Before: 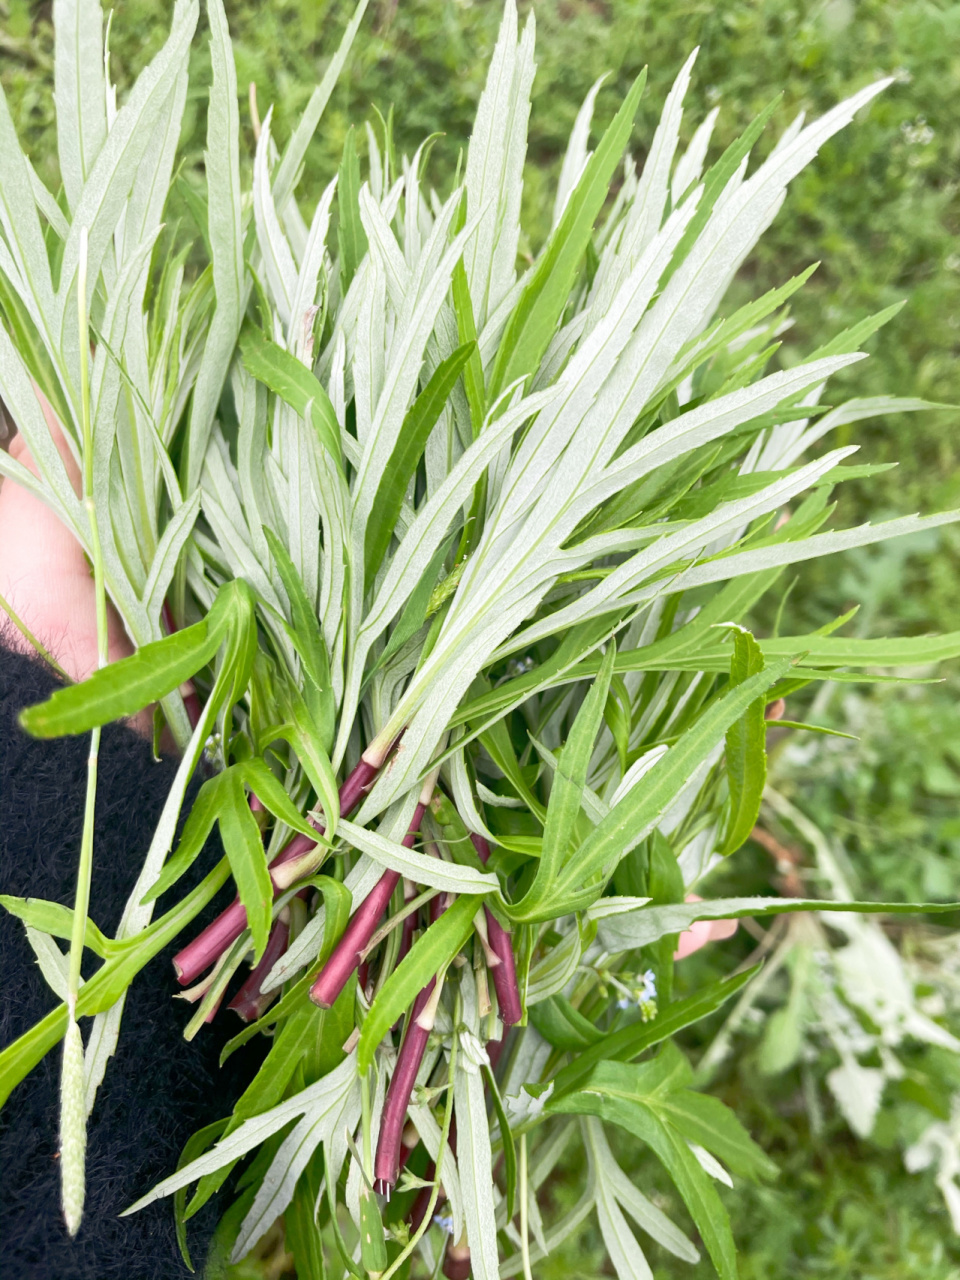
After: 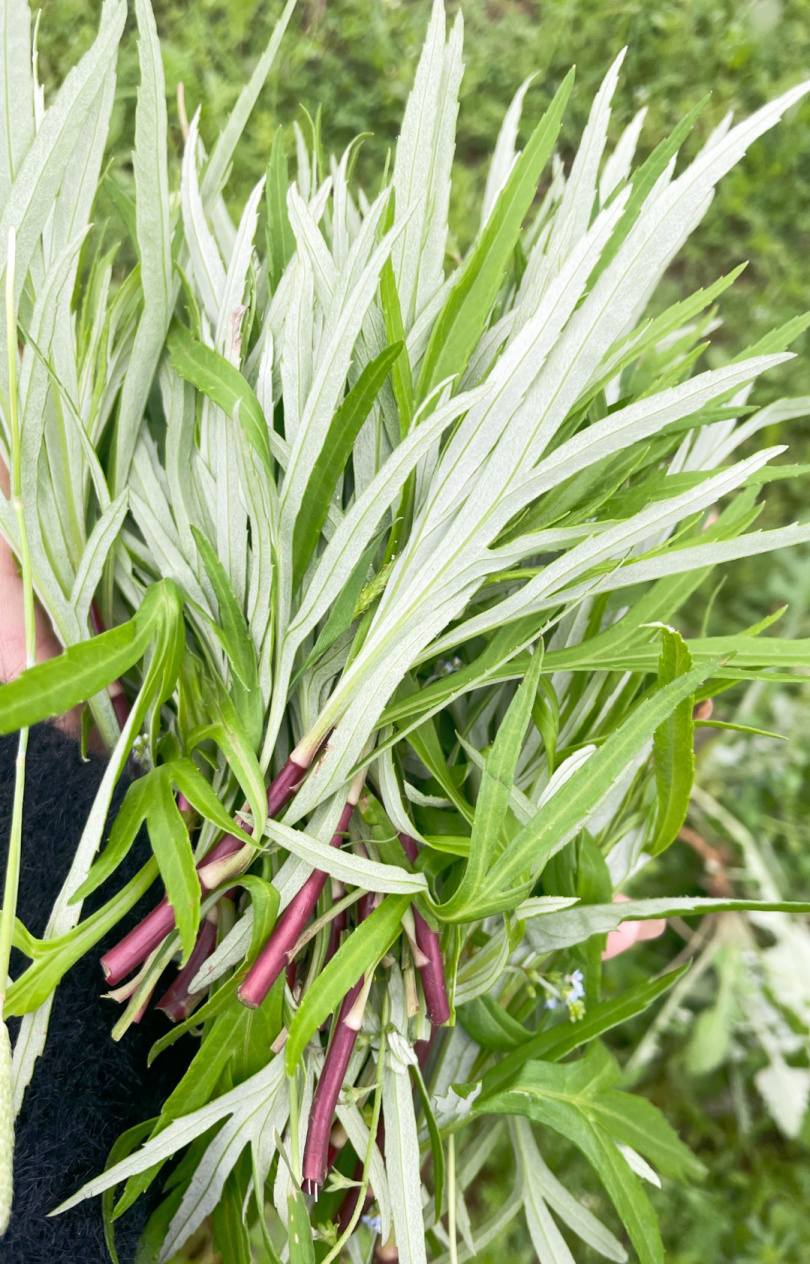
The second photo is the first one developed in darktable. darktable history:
crop: left 7.598%, right 7.873%
color contrast: green-magenta contrast 0.96
